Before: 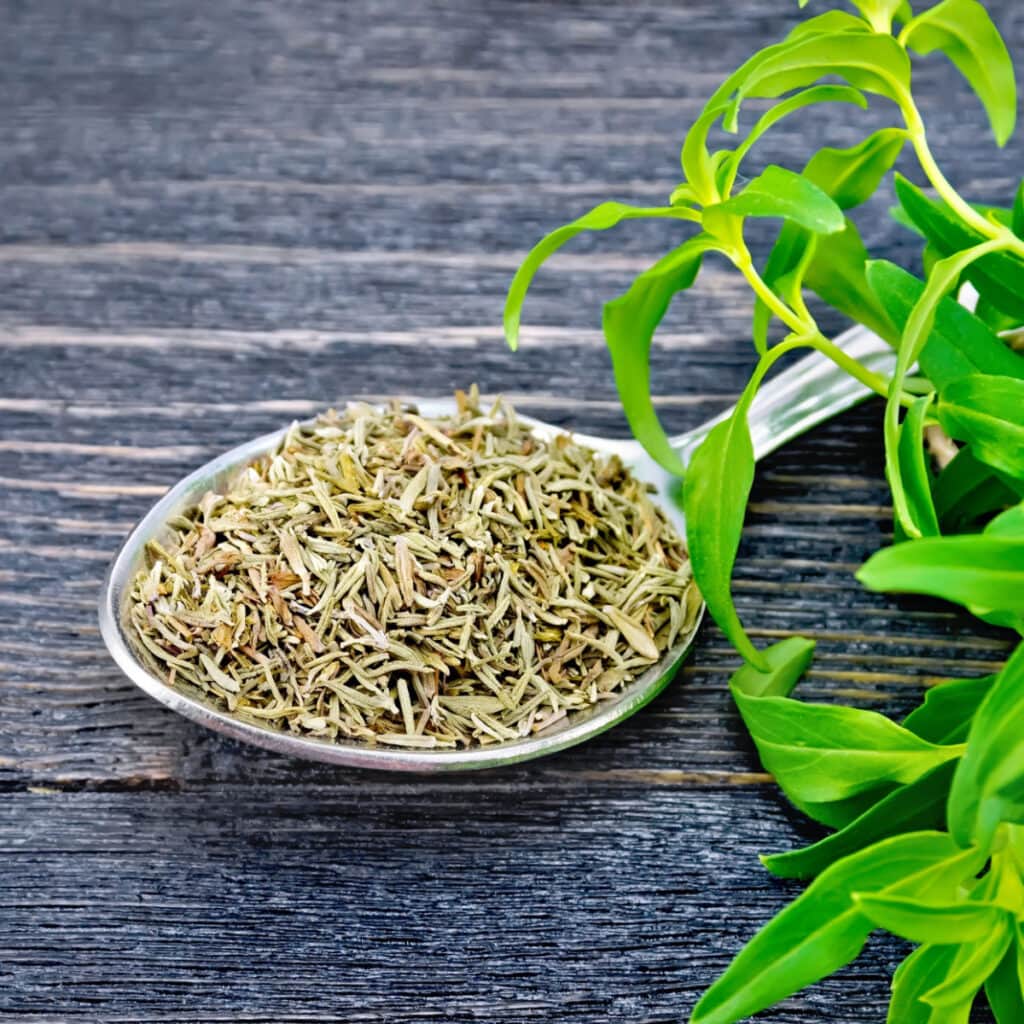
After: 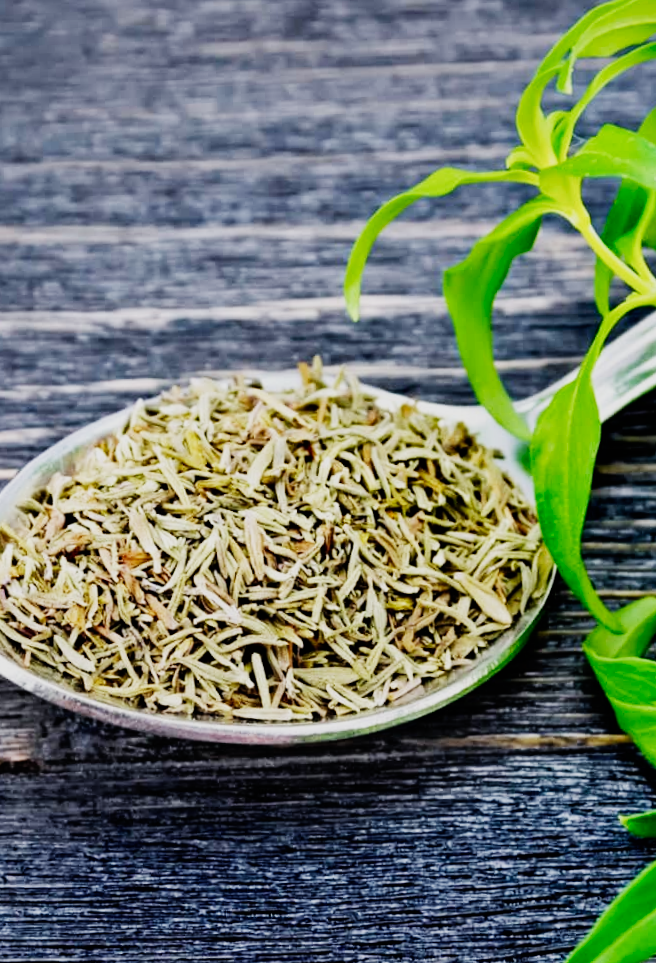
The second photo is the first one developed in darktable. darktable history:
crop and rotate: left 13.537%, right 19.796%
sigmoid: contrast 1.8, skew -0.2, preserve hue 0%, red attenuation 0.1, red rotation 0.035, green attenuation 0.1, green rotation -0.017, blue attenuation 0.15, blue rotation -0.052, base primaries Rec2020
rotate and perspective: rotation -2.12°, lens shift (vertical) 0.009, lens shift (horizontal) -0.008, automatic cropping original format, crop left 0.036, crop right 0.964, crop top 0.05, crop bottom 0.959
